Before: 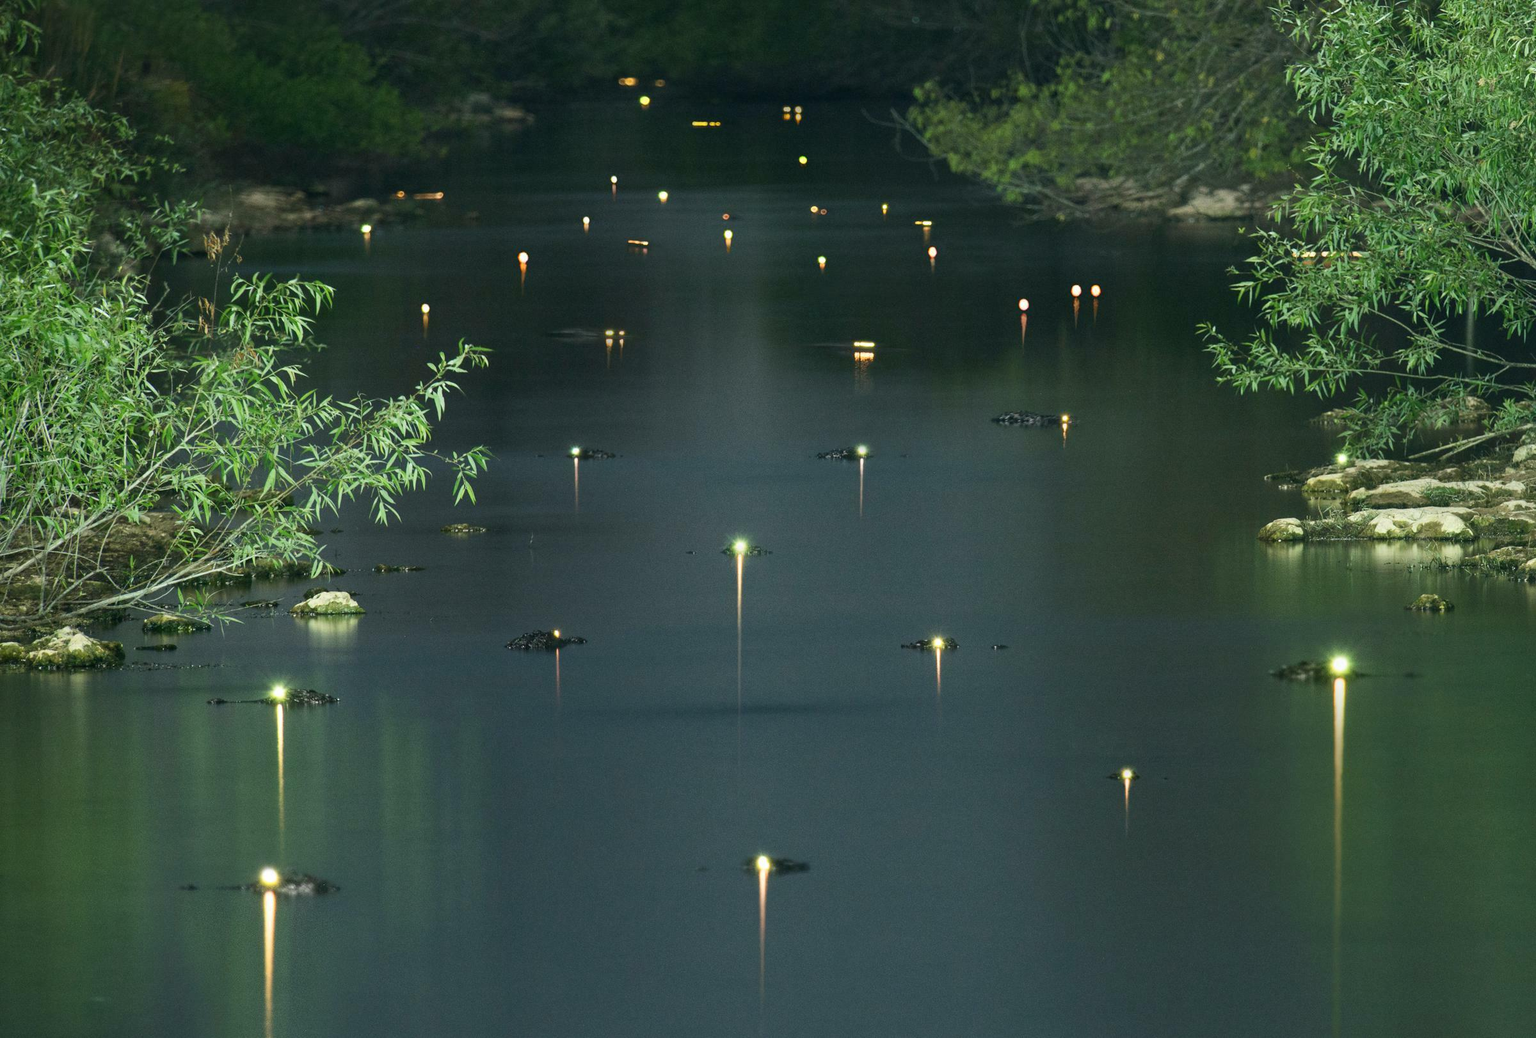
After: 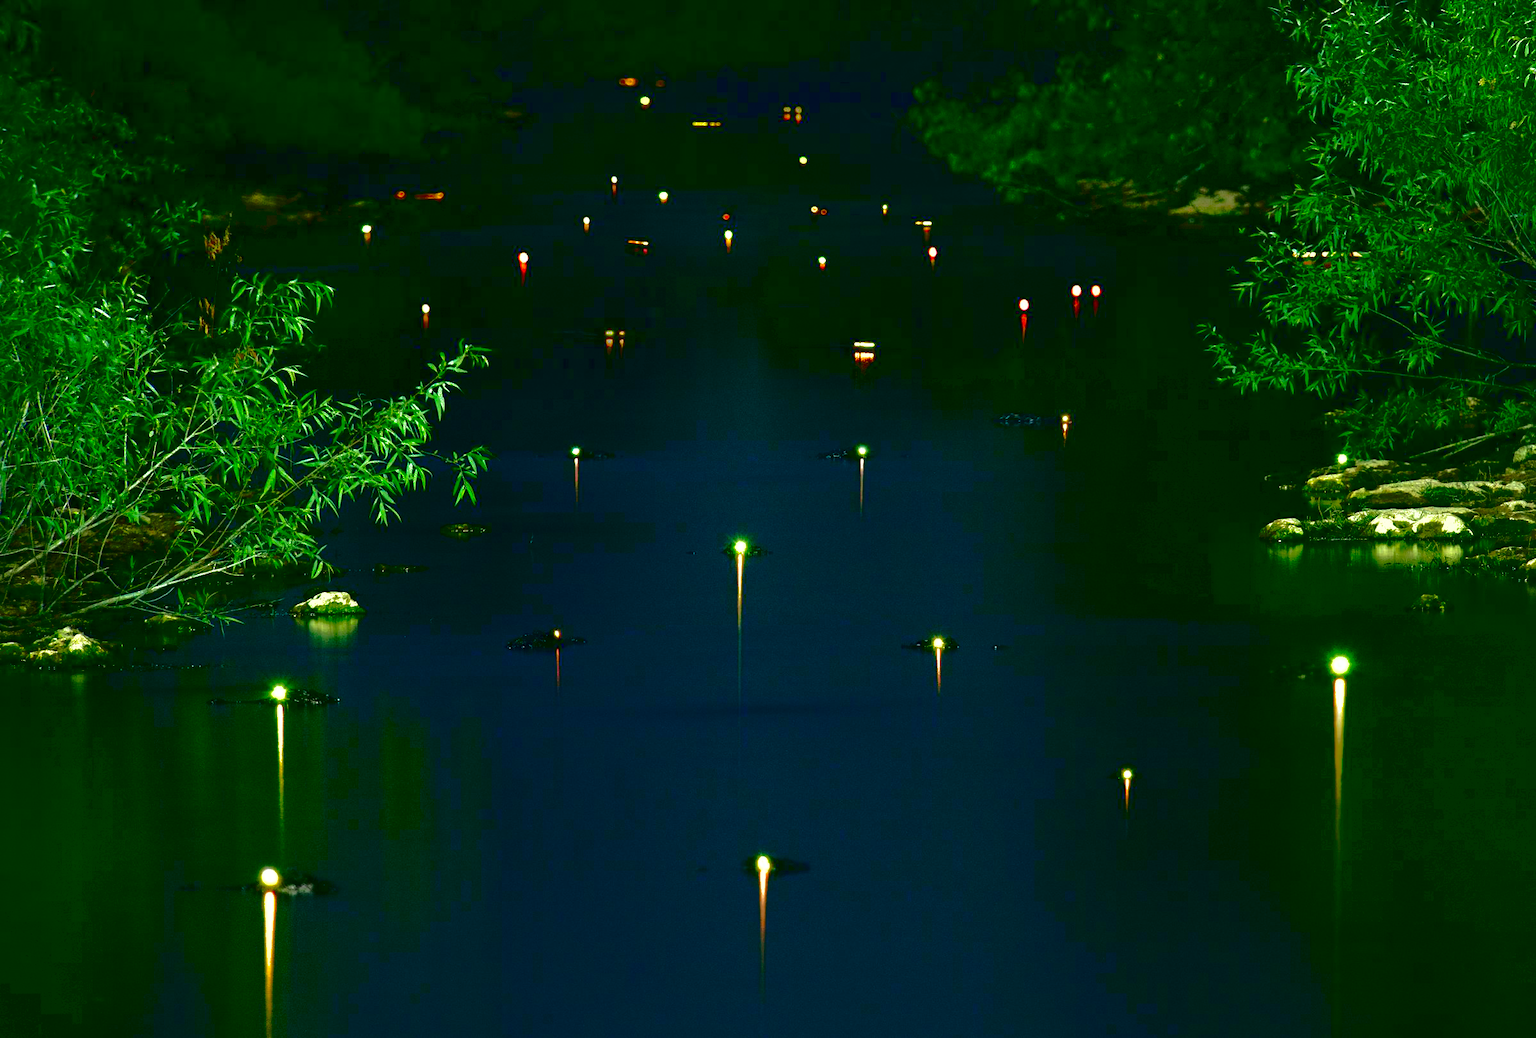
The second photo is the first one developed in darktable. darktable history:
exposure: exposure 0.504 EV, compensate highlight preservation false
velvia: on, module defaults
contrast brightness saturation: brightness -0.987, saturation 0.989
shadows and highlights: on, module defaults
